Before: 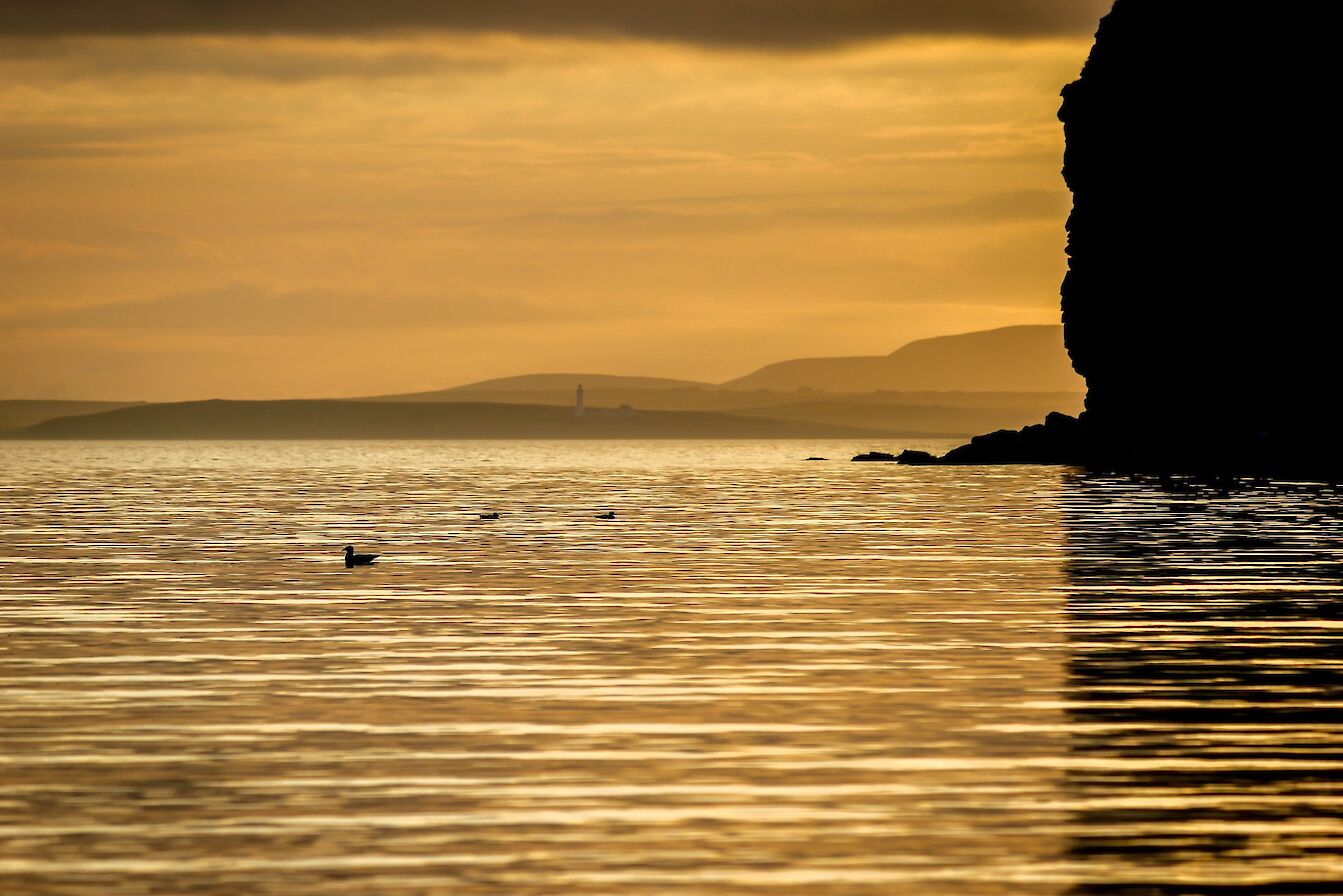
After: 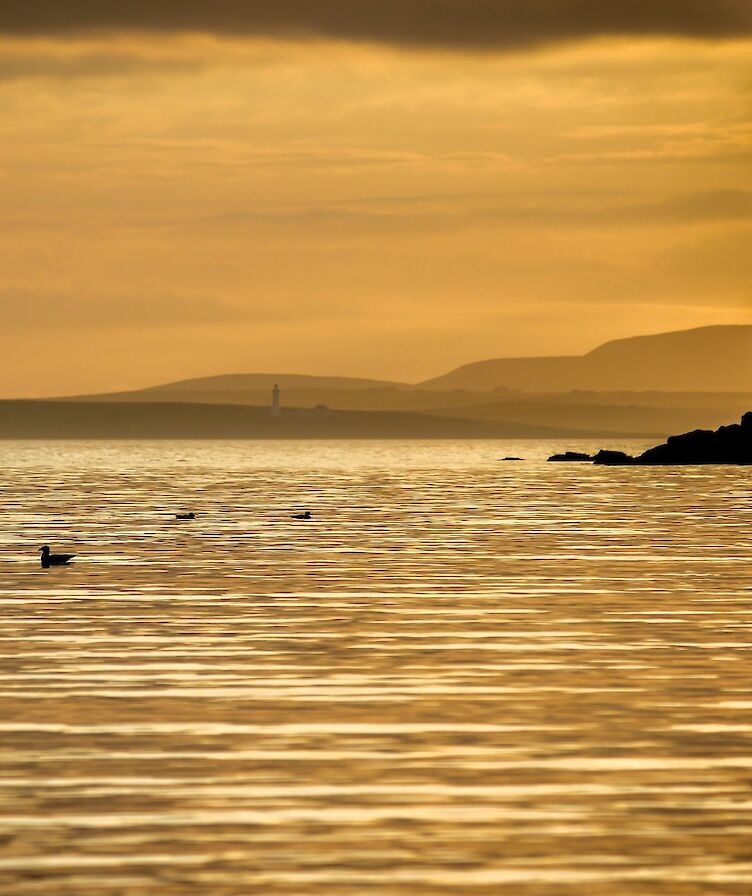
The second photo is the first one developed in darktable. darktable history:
crop and rotate: left 22.699%, right 21.244%
